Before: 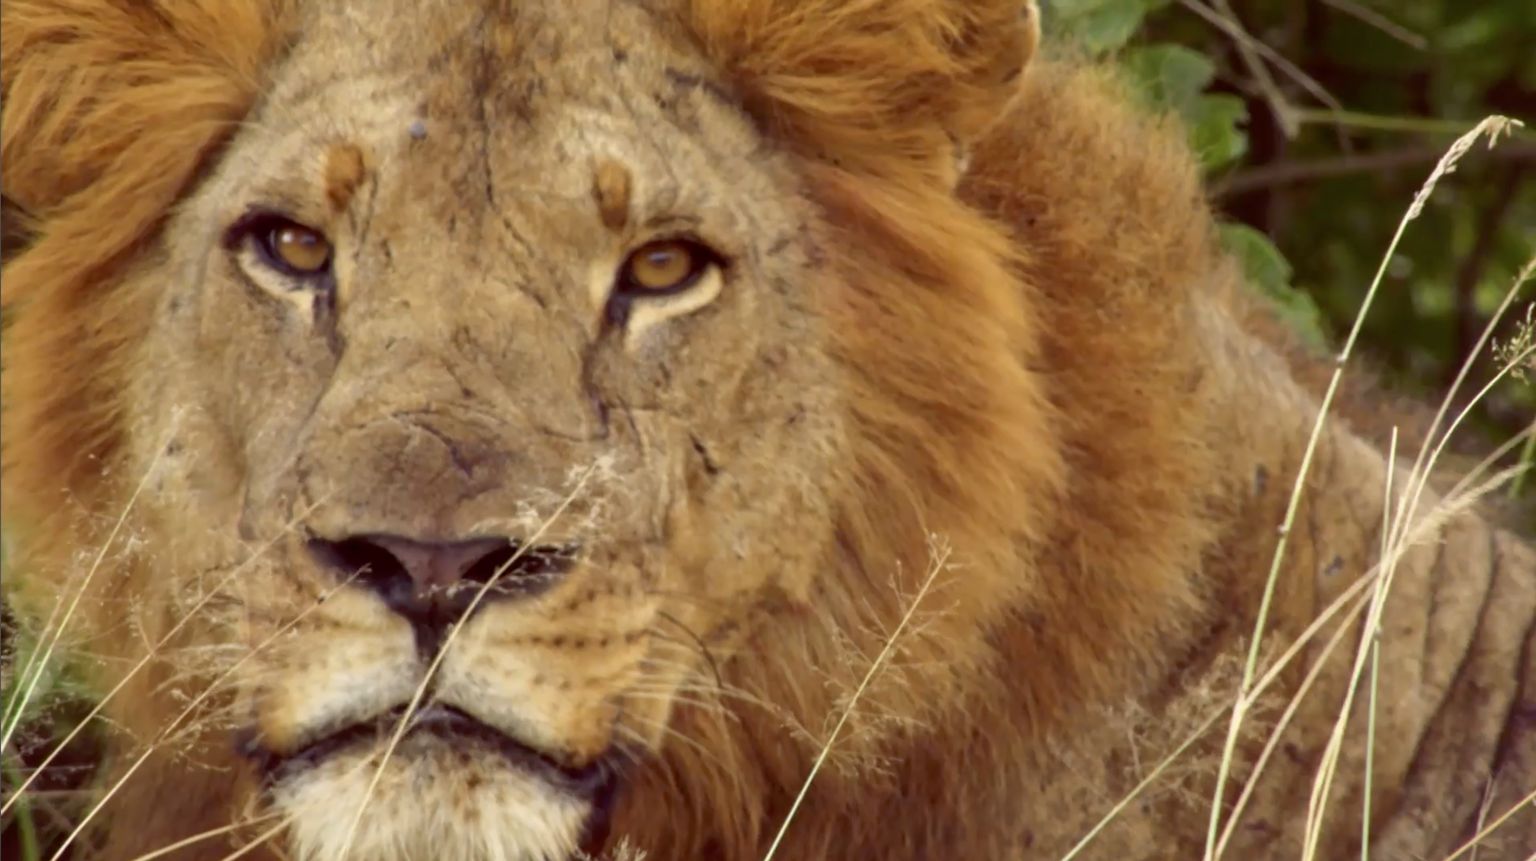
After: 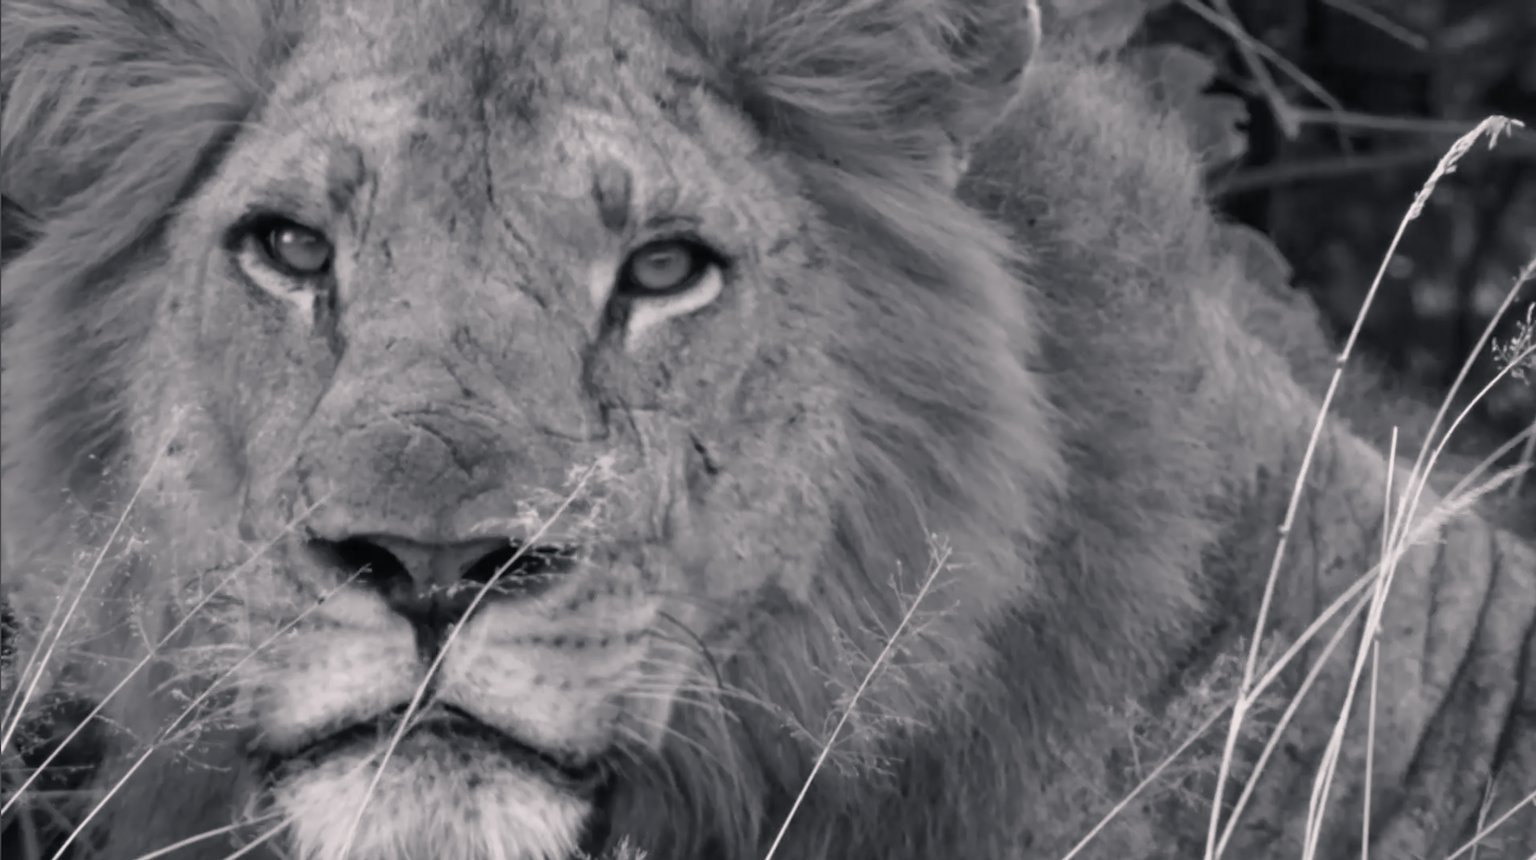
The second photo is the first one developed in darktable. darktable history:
color calibration "N&B": output gray [0.267, 0.423, 0.261, 0], illuminant same as pipeline (D50), adaptation none (bypass)
color balance rgb "Tungstène": shadows lift › chroma 1.41%, shadows lift › hue 260°, power › chroma 0.5%, power › hue 260°, highlights gain › chroma 1%, highlights gain › hue 27°, saturation formula JzAzBz (2021)
